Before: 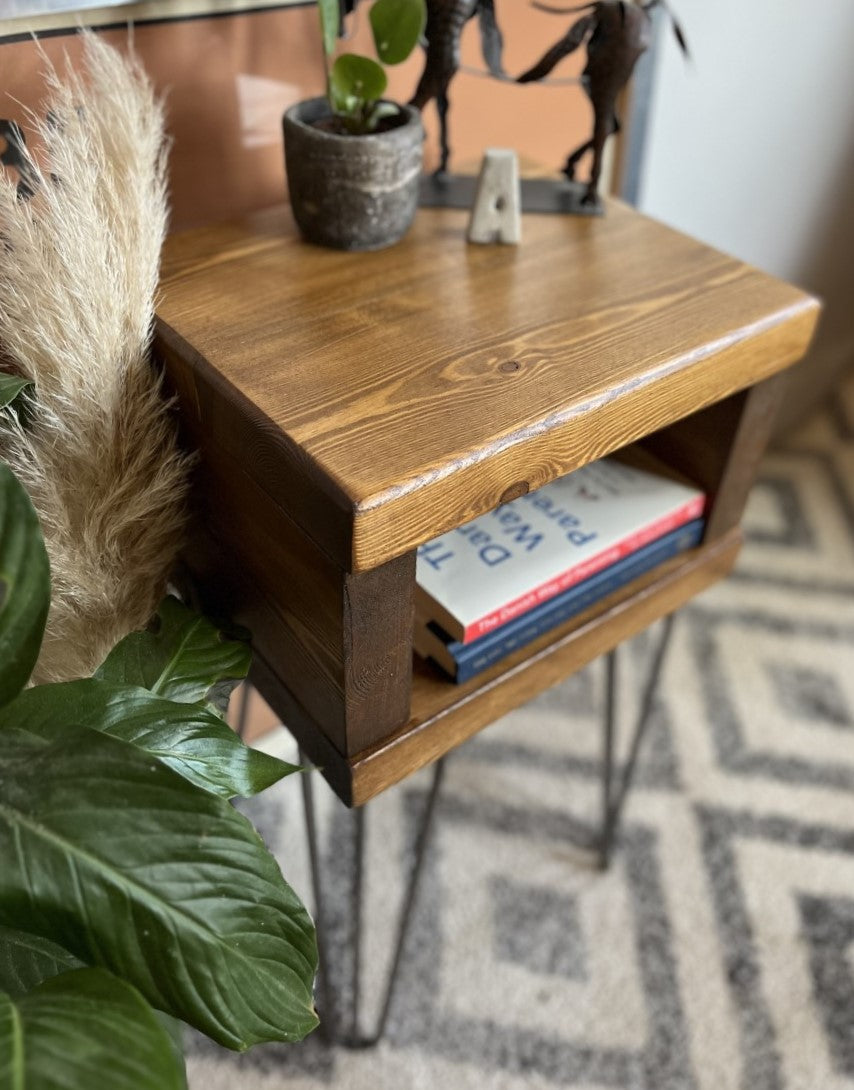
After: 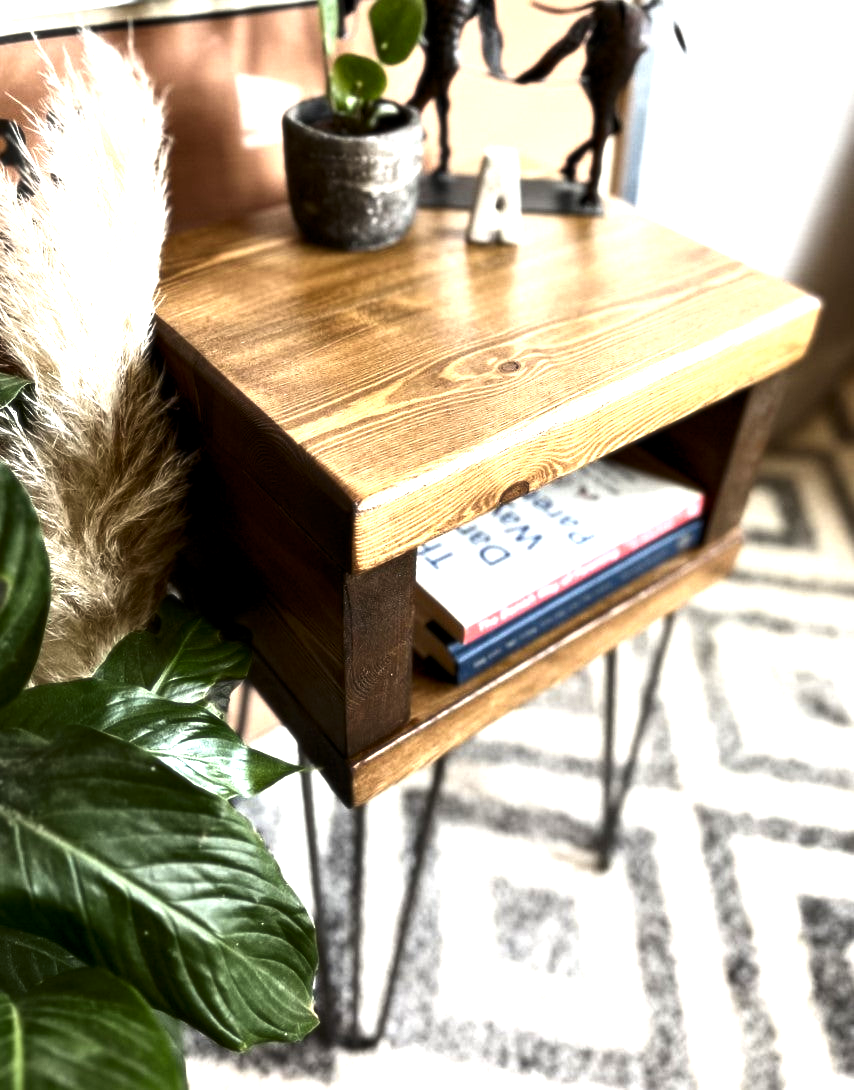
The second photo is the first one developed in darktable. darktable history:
levels: levels [0.012, 0.367, 0.697]
contrast brightness saturation: contrast 0.28
soften: size 10%, saturation 50%, brightness 0.2 EV, mix 10%
